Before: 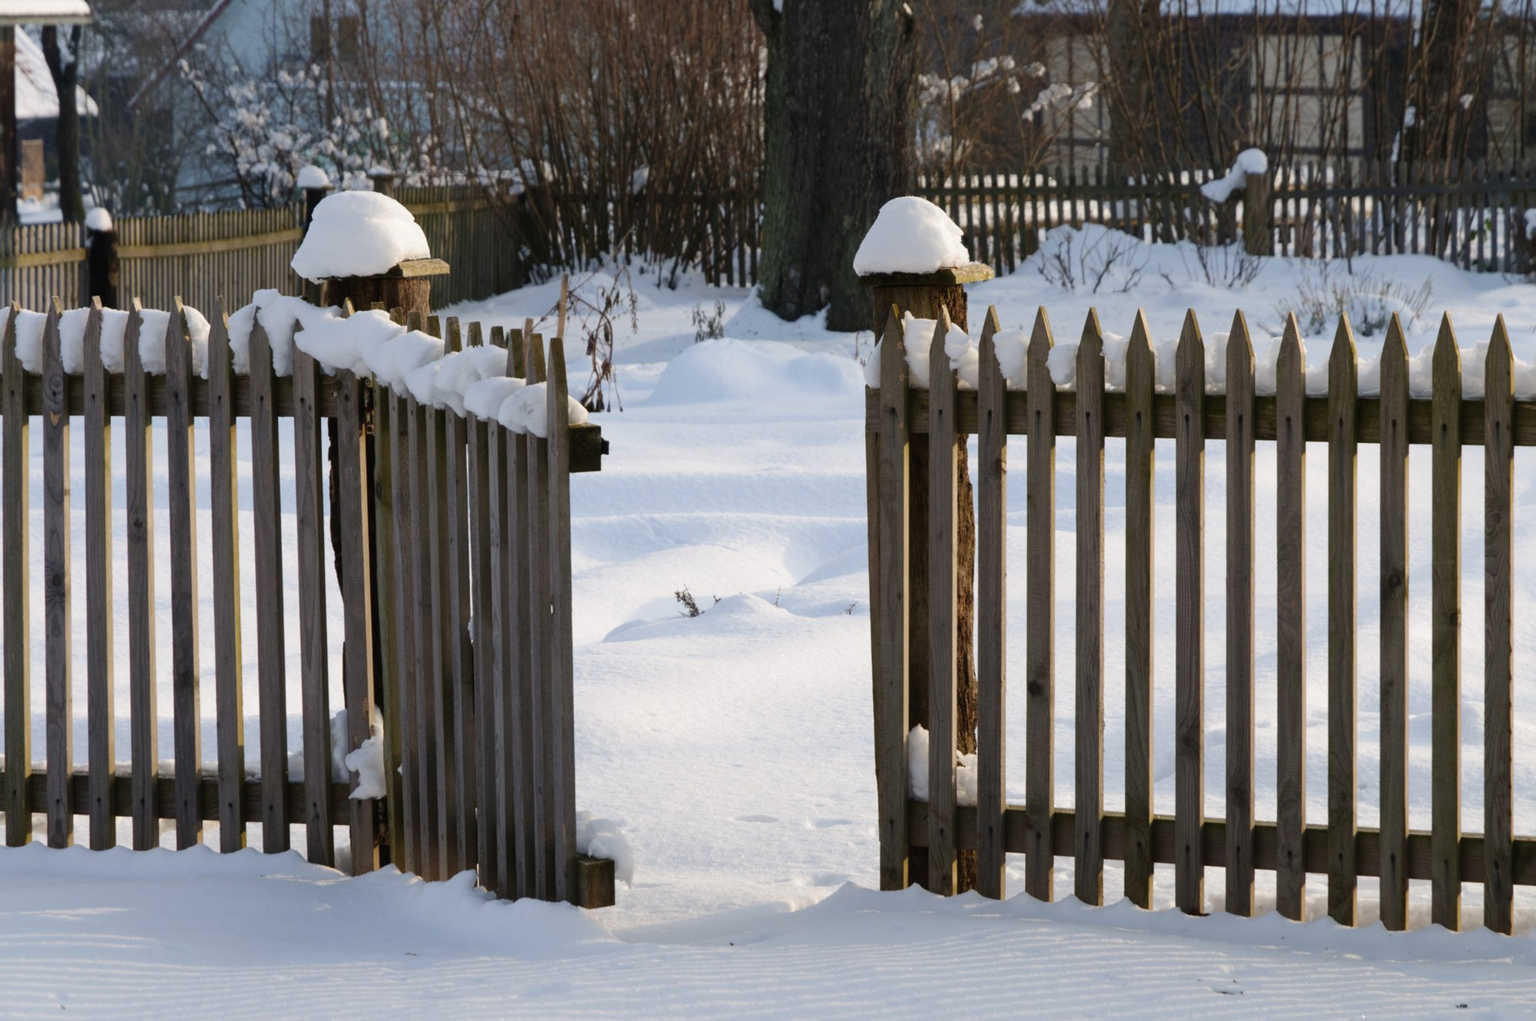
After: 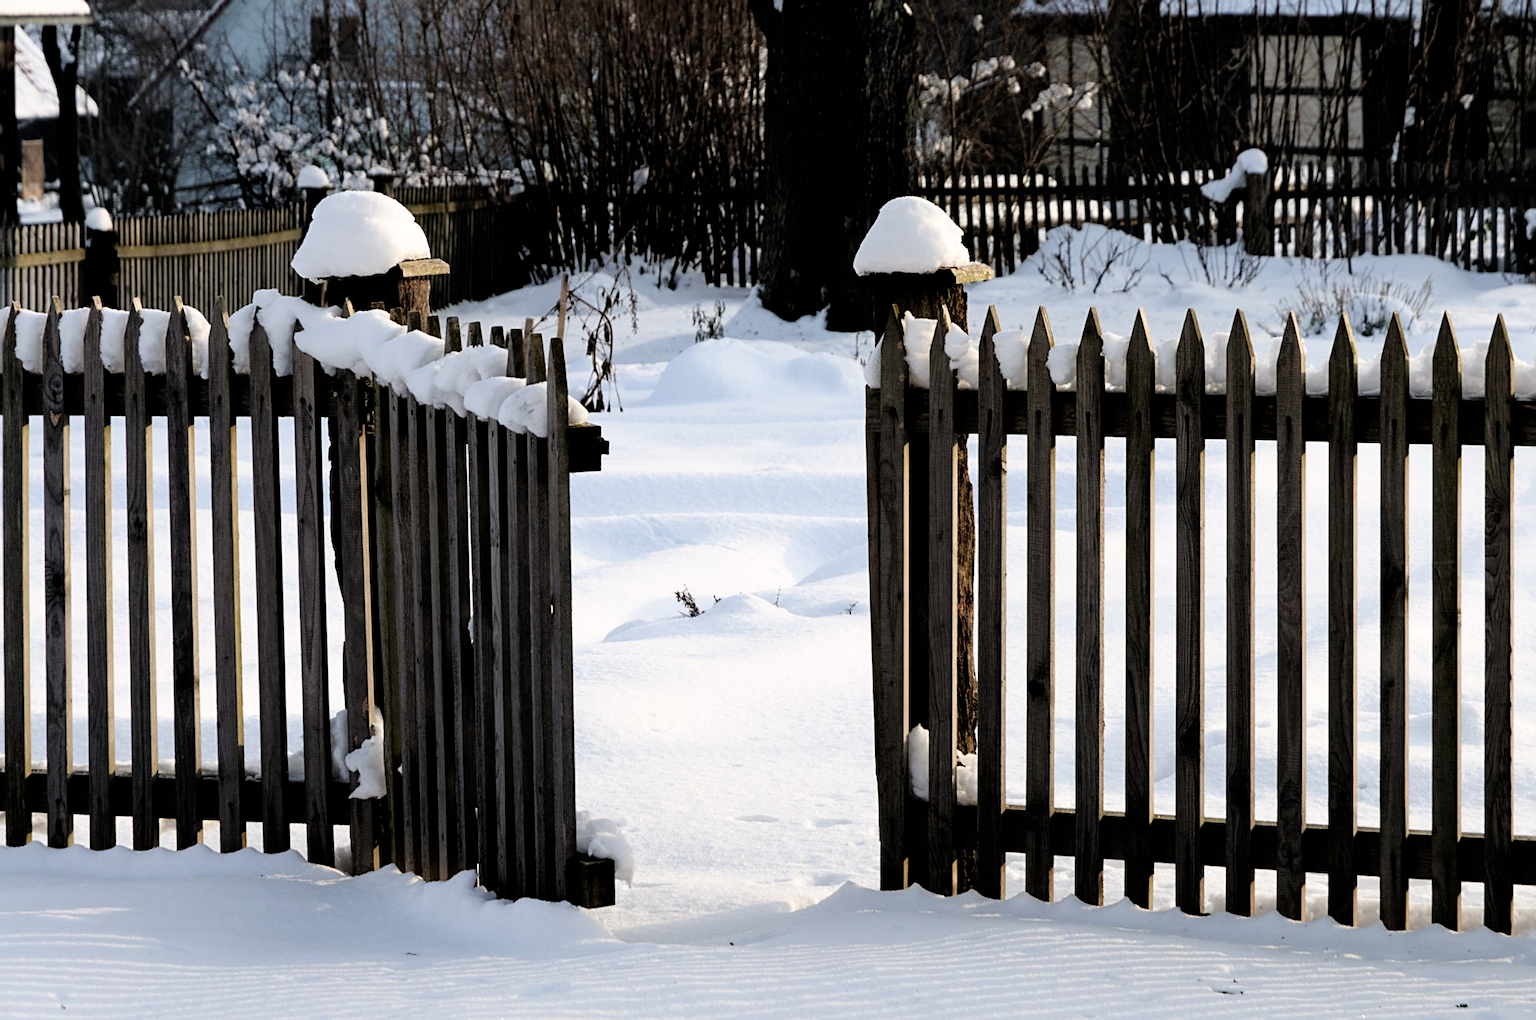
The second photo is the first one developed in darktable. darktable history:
filmic rgb: black relative exposure -3.64 EV, white relative exposure 2.44 EV, hardness 3.29
sharpen: on, module defaults
